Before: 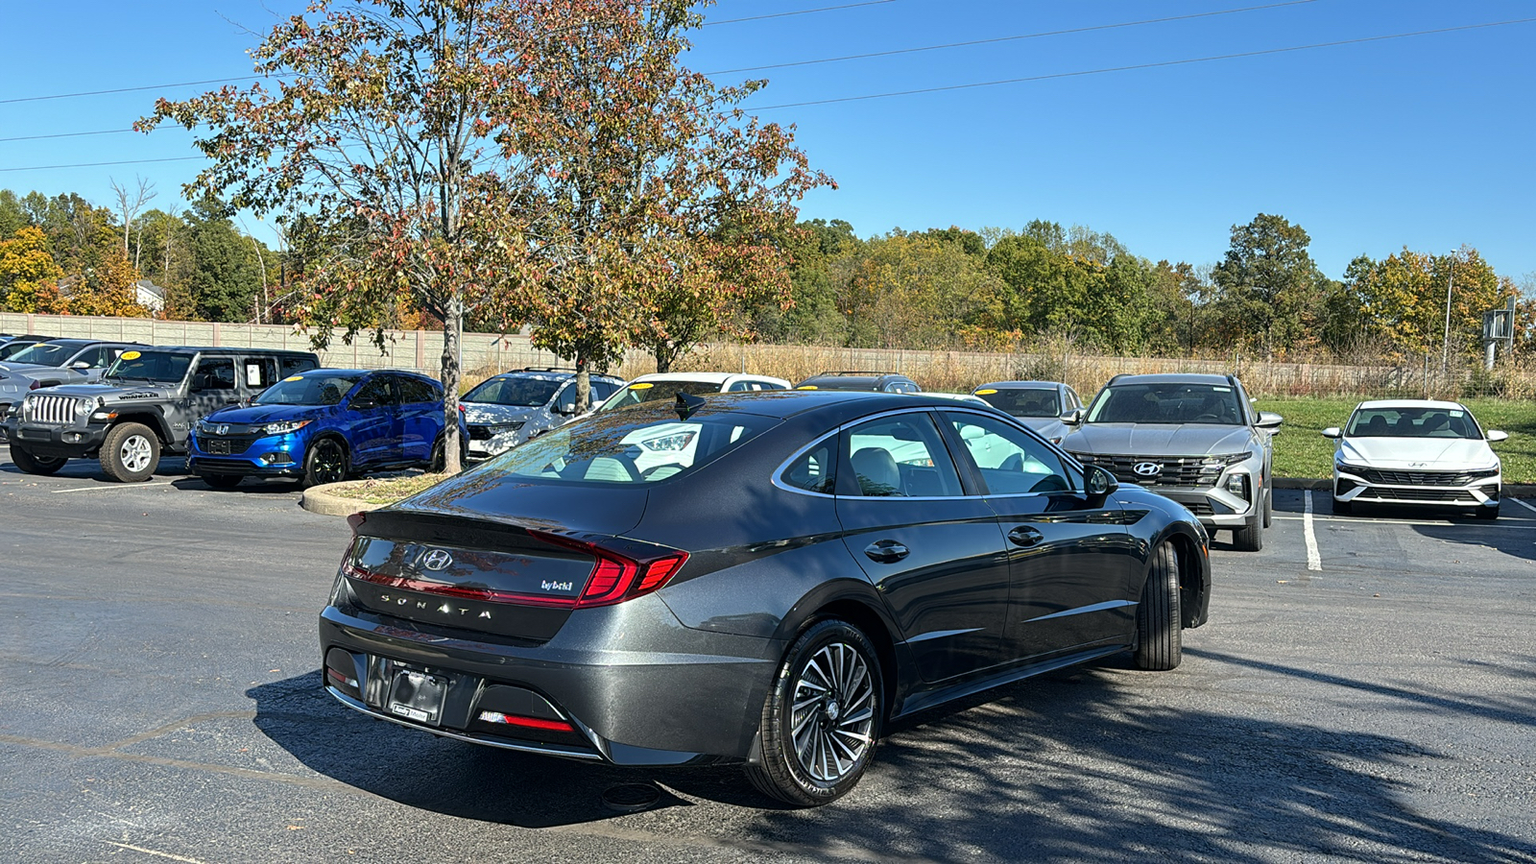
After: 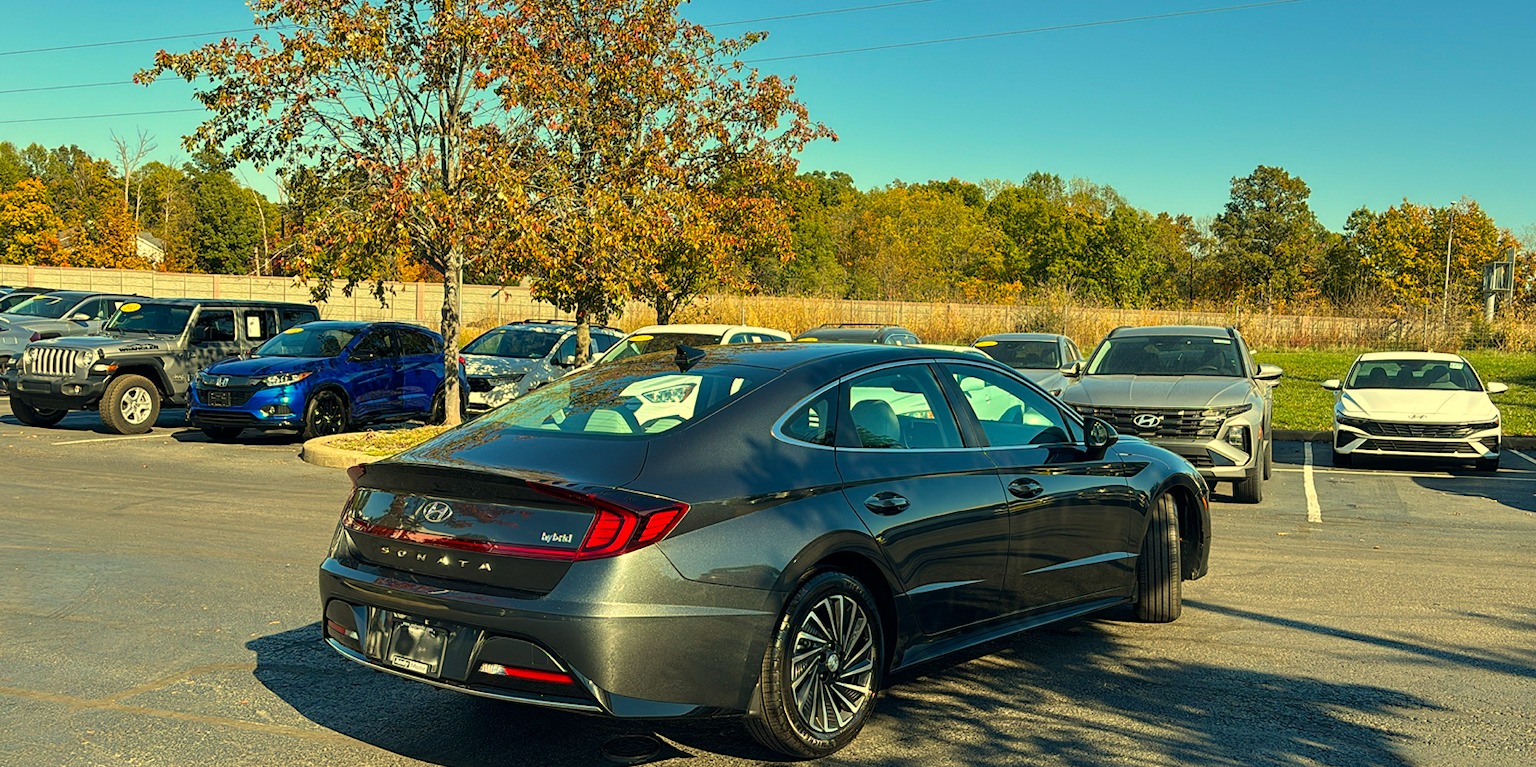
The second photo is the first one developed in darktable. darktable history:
crop and rotate: top 5.609%, bottom 5.609%
color balance rgb: perceptual saturation grading › global saturation 25%, global vibrance 20%
velvia: strength 15%
white balance: red 1.08, blue 0.791
